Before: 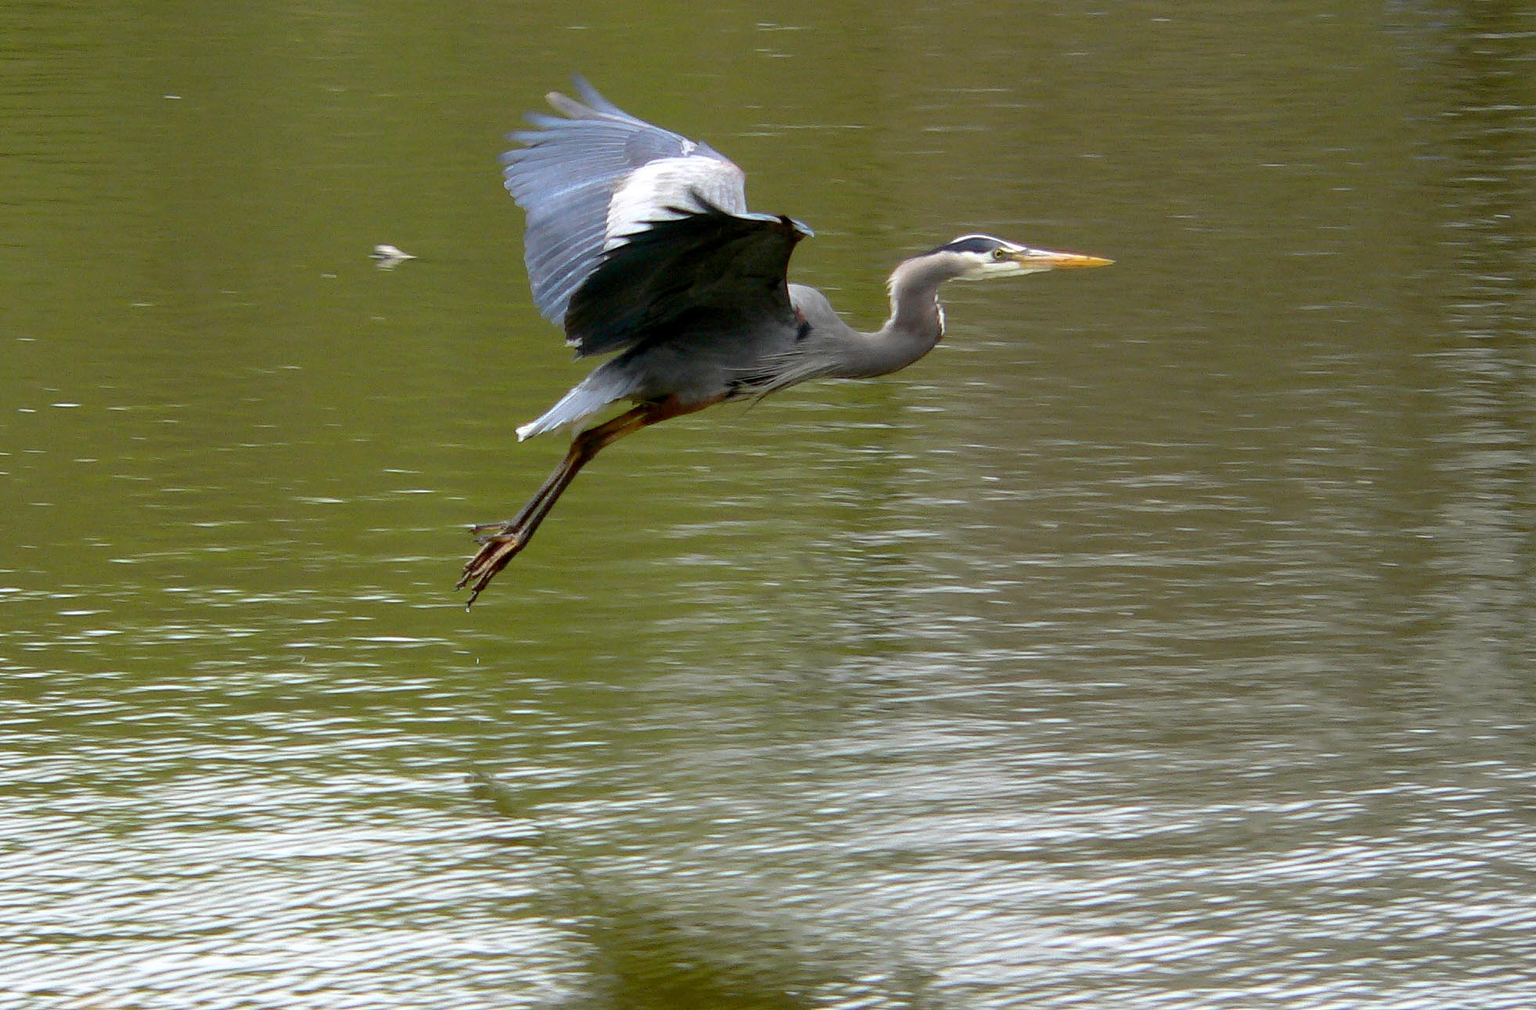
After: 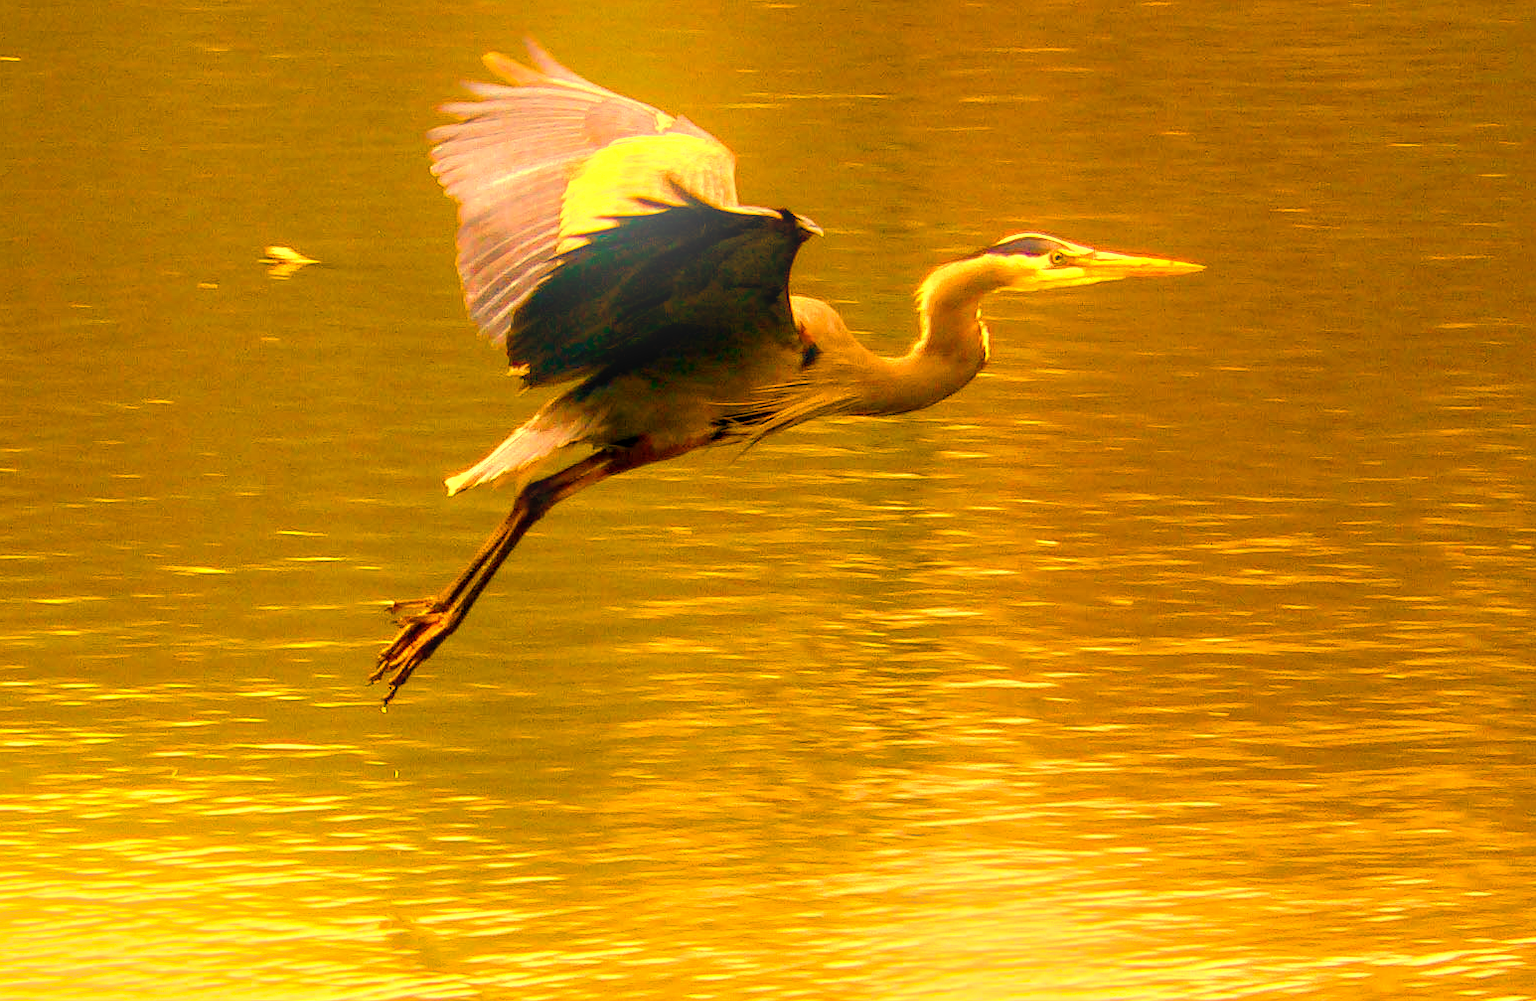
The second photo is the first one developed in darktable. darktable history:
crop and rotate: left 10.77%, top 5.1%, right 10.41%, bottom 16.76%
shadows and highlights: shadows -88.03, highlights -35.45, shadows color adjustment 99.15%, highlights color adjustment 0%, soften with gaussian
color balance rgb: linear chroma grading › global chroma 25%, perceptual saturation grading › global saturation 45%, perceptual saturation grading › highlights -50%, perceptual saturation grading › shadows 30%, perceptual brilliance grading › global brilliance 18%, global vibrance 40%
local contrast: detail 130%
bloom: on, module defaults
white balance: red 1.467, blue 0.684
